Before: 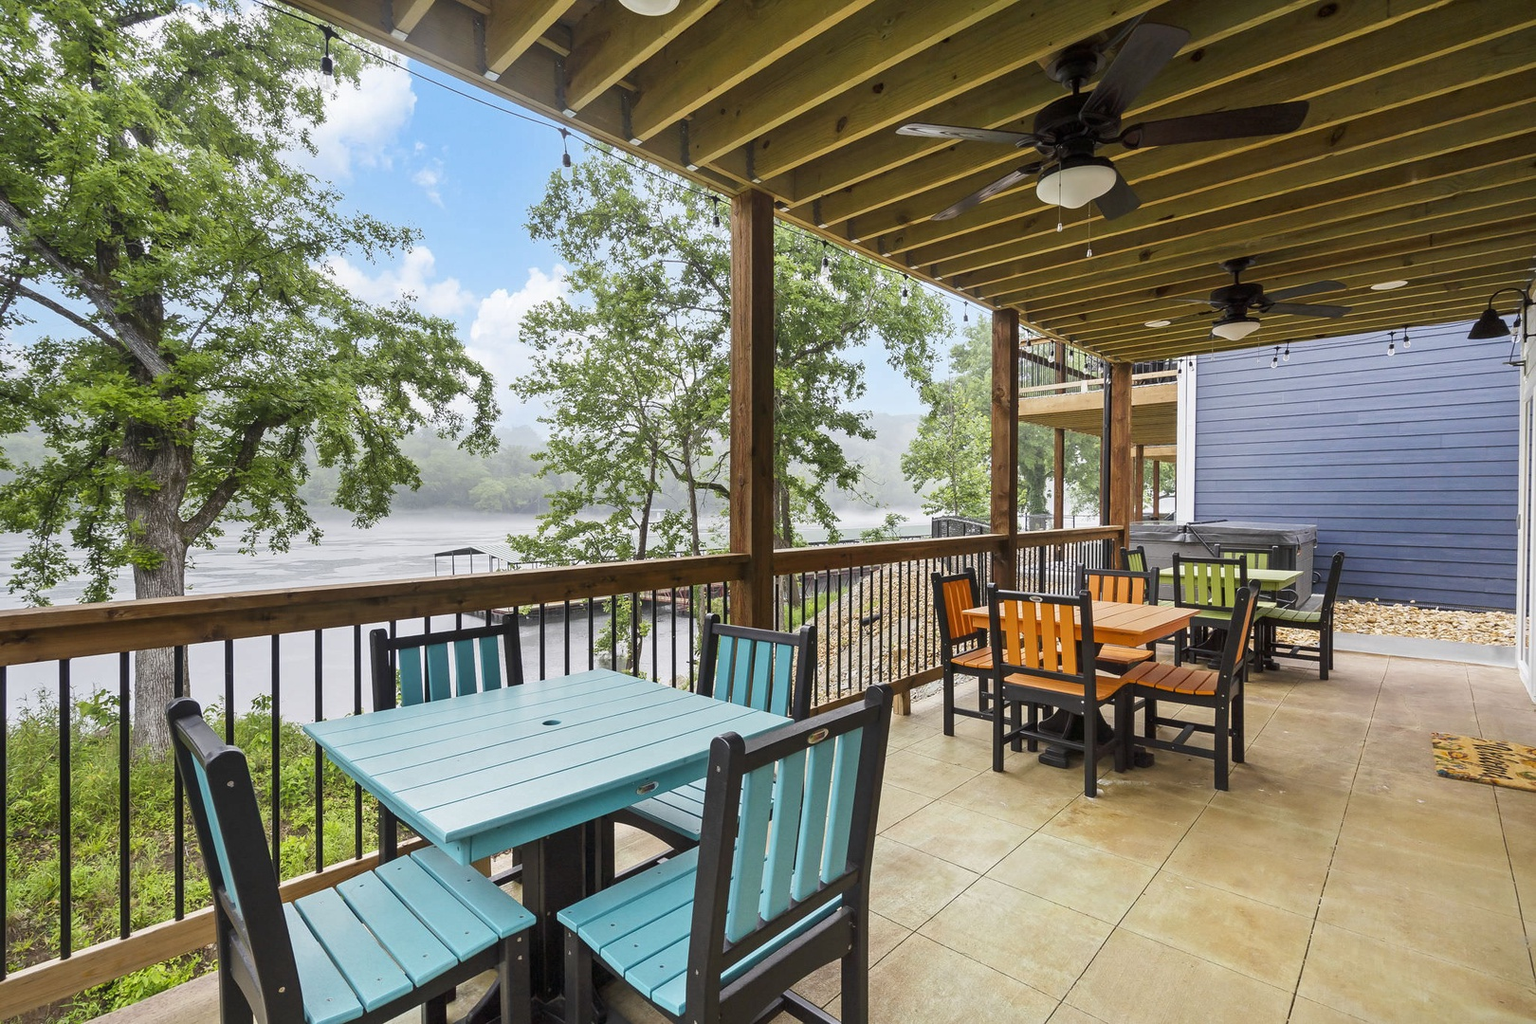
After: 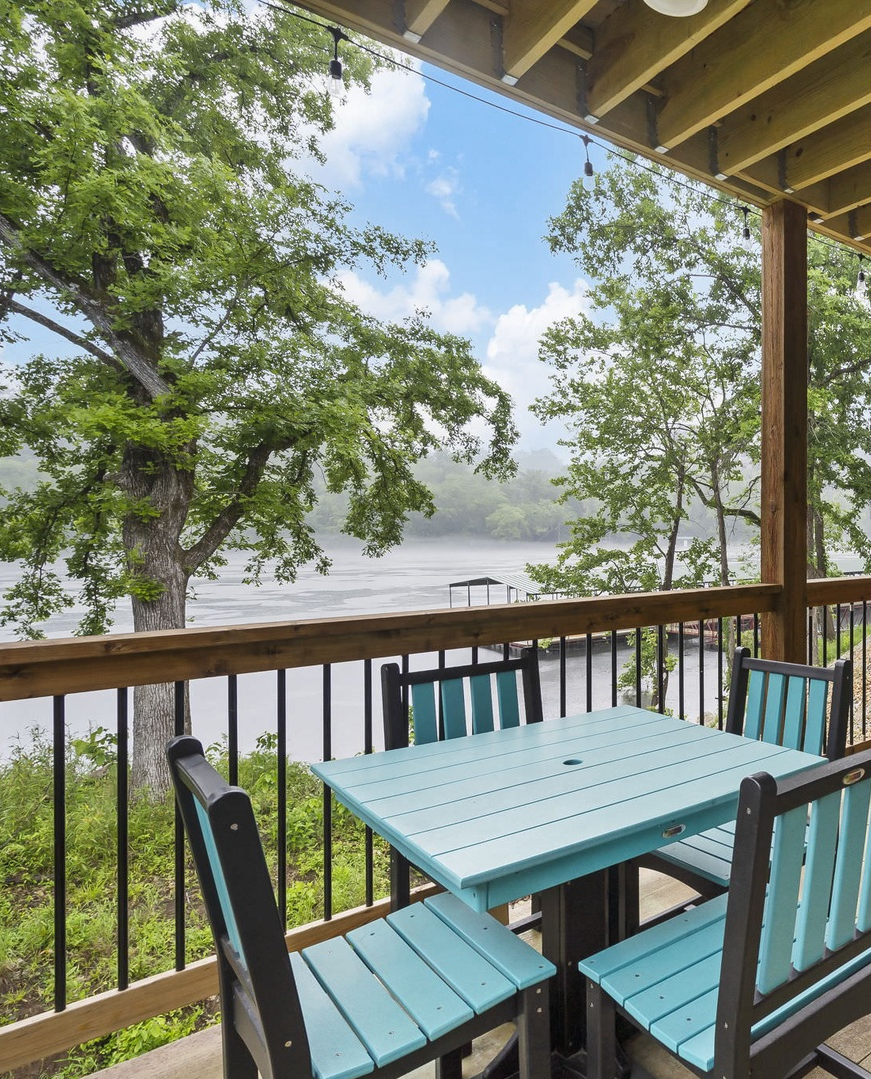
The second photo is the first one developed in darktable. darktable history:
shadows and highlights: shadows 52.34, highlights -28.23, soften with gaussian
crop: left 0.587%, right 45.588%, bottom 0.086%
